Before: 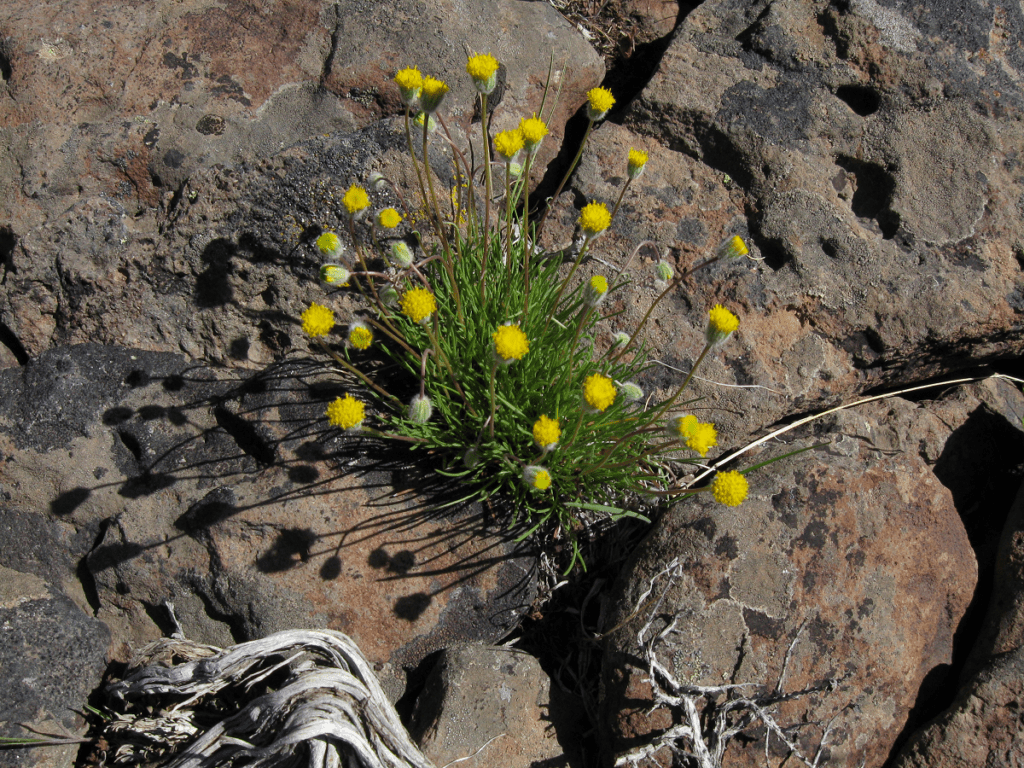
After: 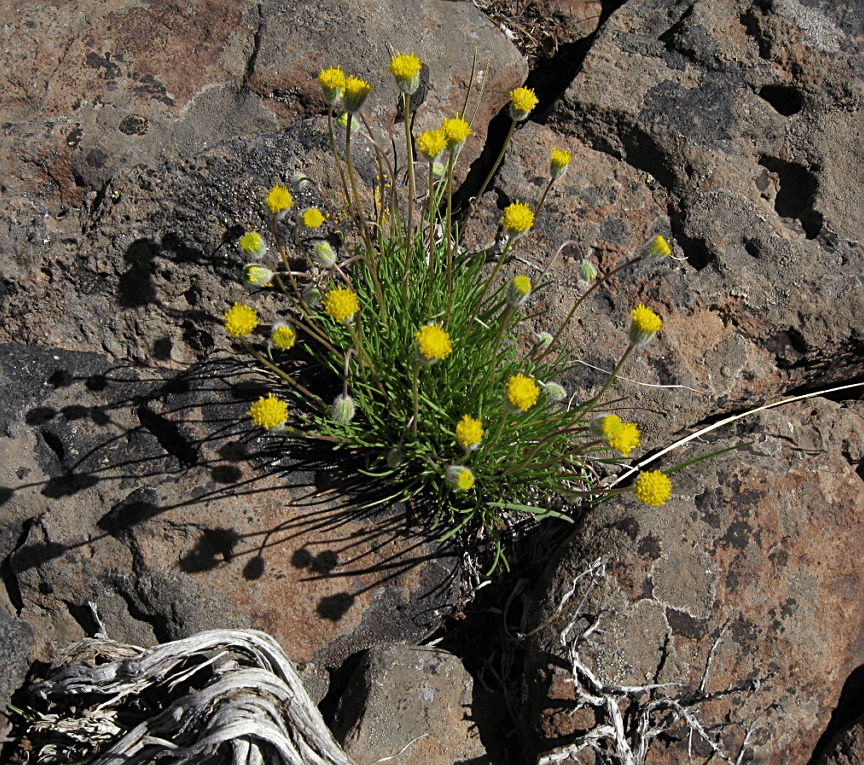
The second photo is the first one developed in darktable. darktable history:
crop: left 7.598%, right 7.873%
tone equalizer: on, module defaults
exposure: compensate highlight preservation false
sharpen: on, module defaults
